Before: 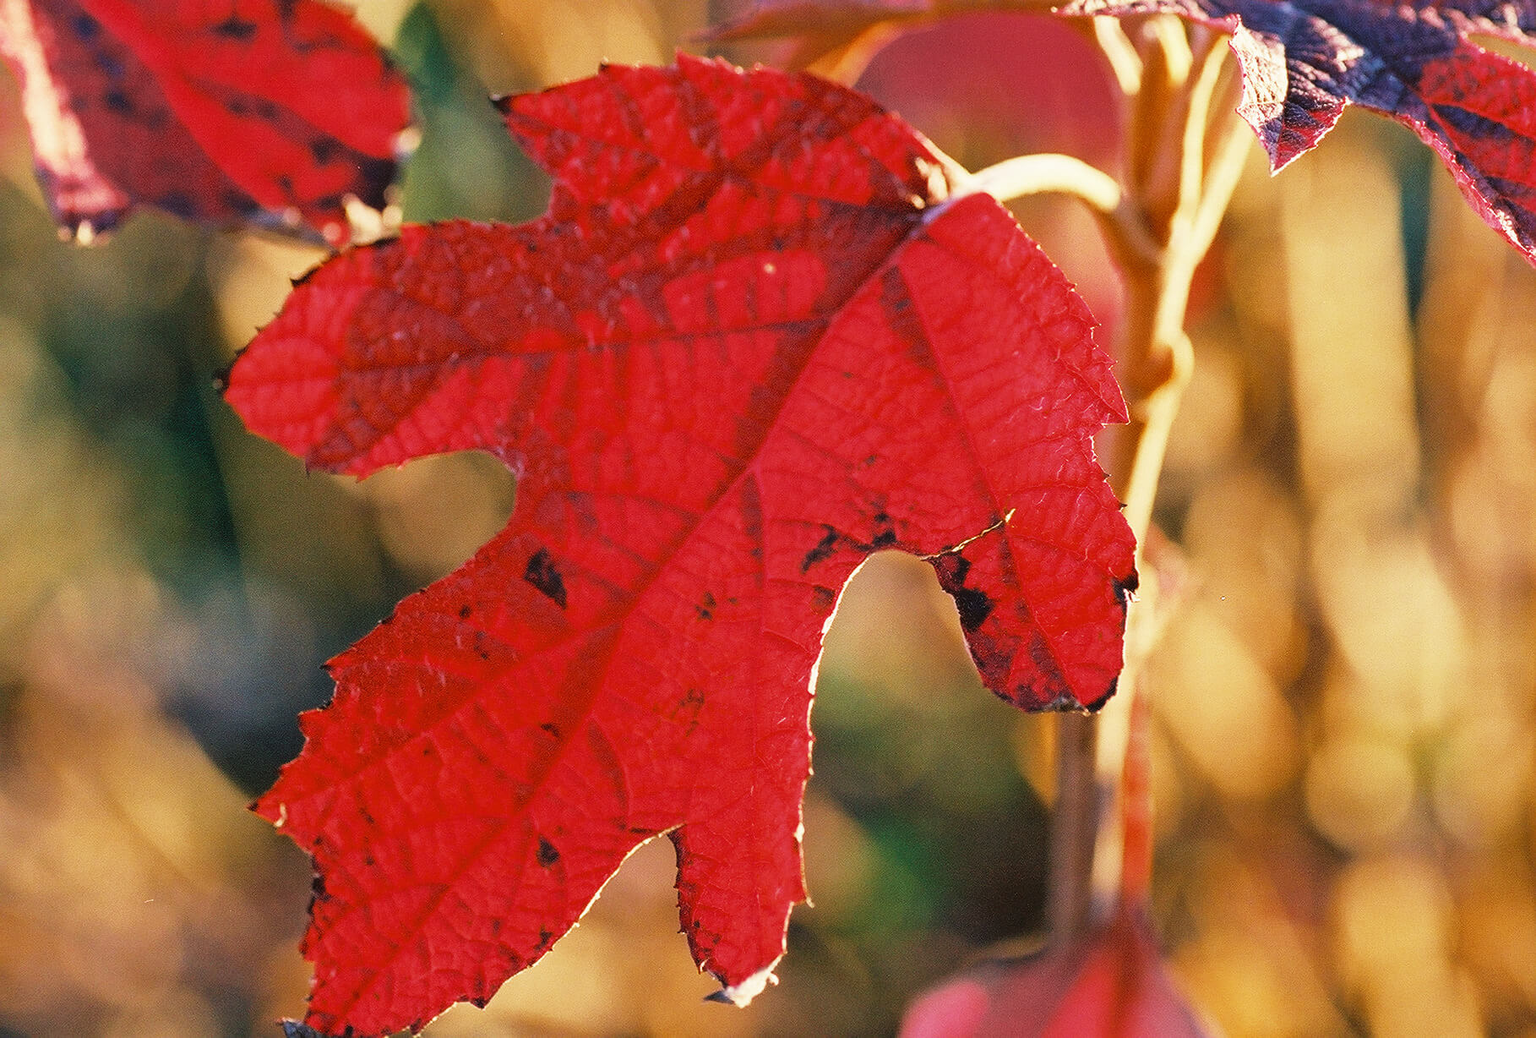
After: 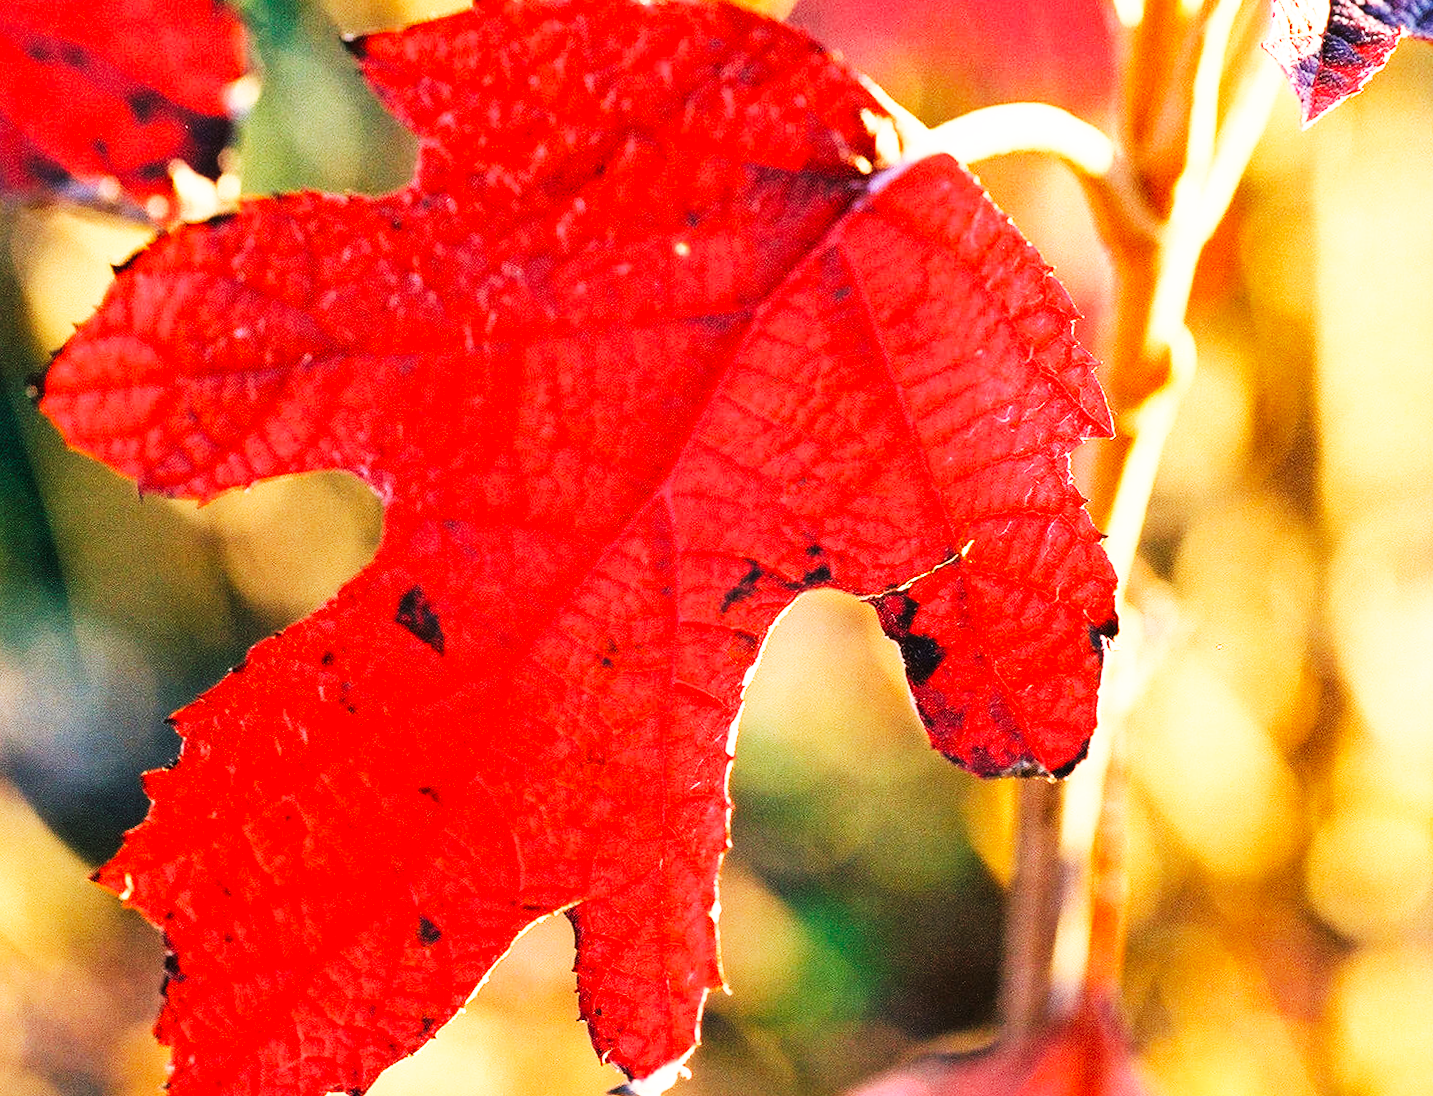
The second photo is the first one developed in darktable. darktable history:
rotate and perspective: rotation 0.074°, lens shift (vertical) 0.096, lens shift (horizontal) -0.041, crop left 0.043, crop right 0.952, crop top 0.024, crop bottom 0.979
crop: left 9.807%, top 6.259%, right 7.334%, bottom 2.177%
base curve: curves: ch0 [(0, 0) (0.007, 0.004) (0.027, 0.03) (0.046, 0.07) (0.207, 0.54) (0.442, 0.872) (0.673, 0.972) (1, 1)], preserve colors none
